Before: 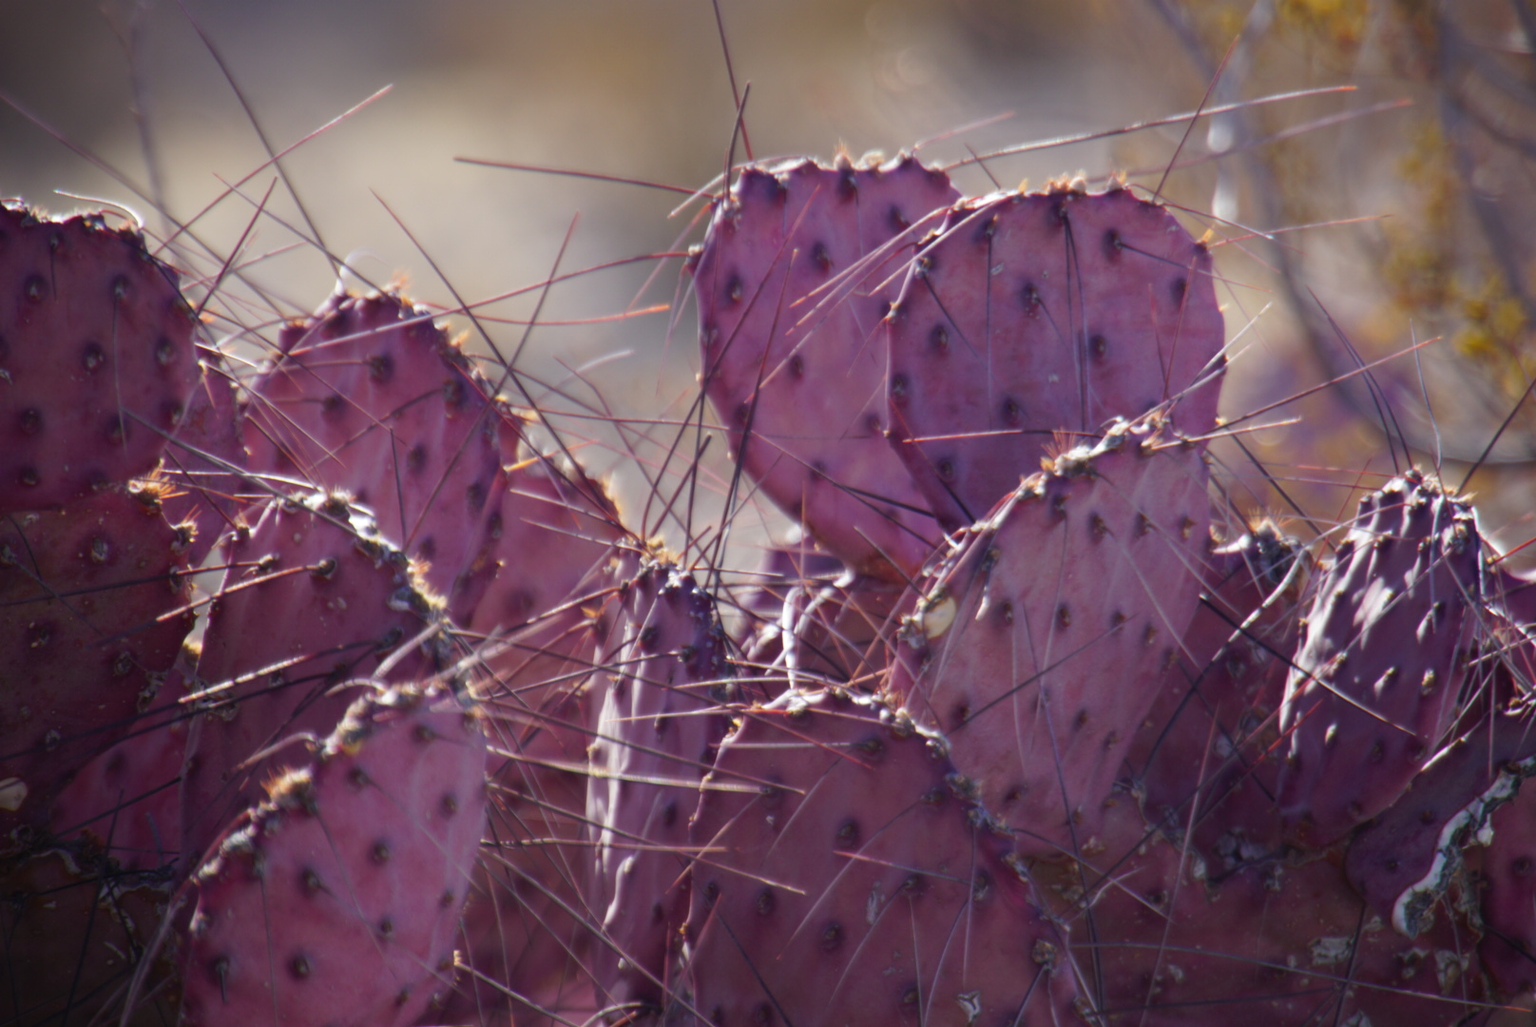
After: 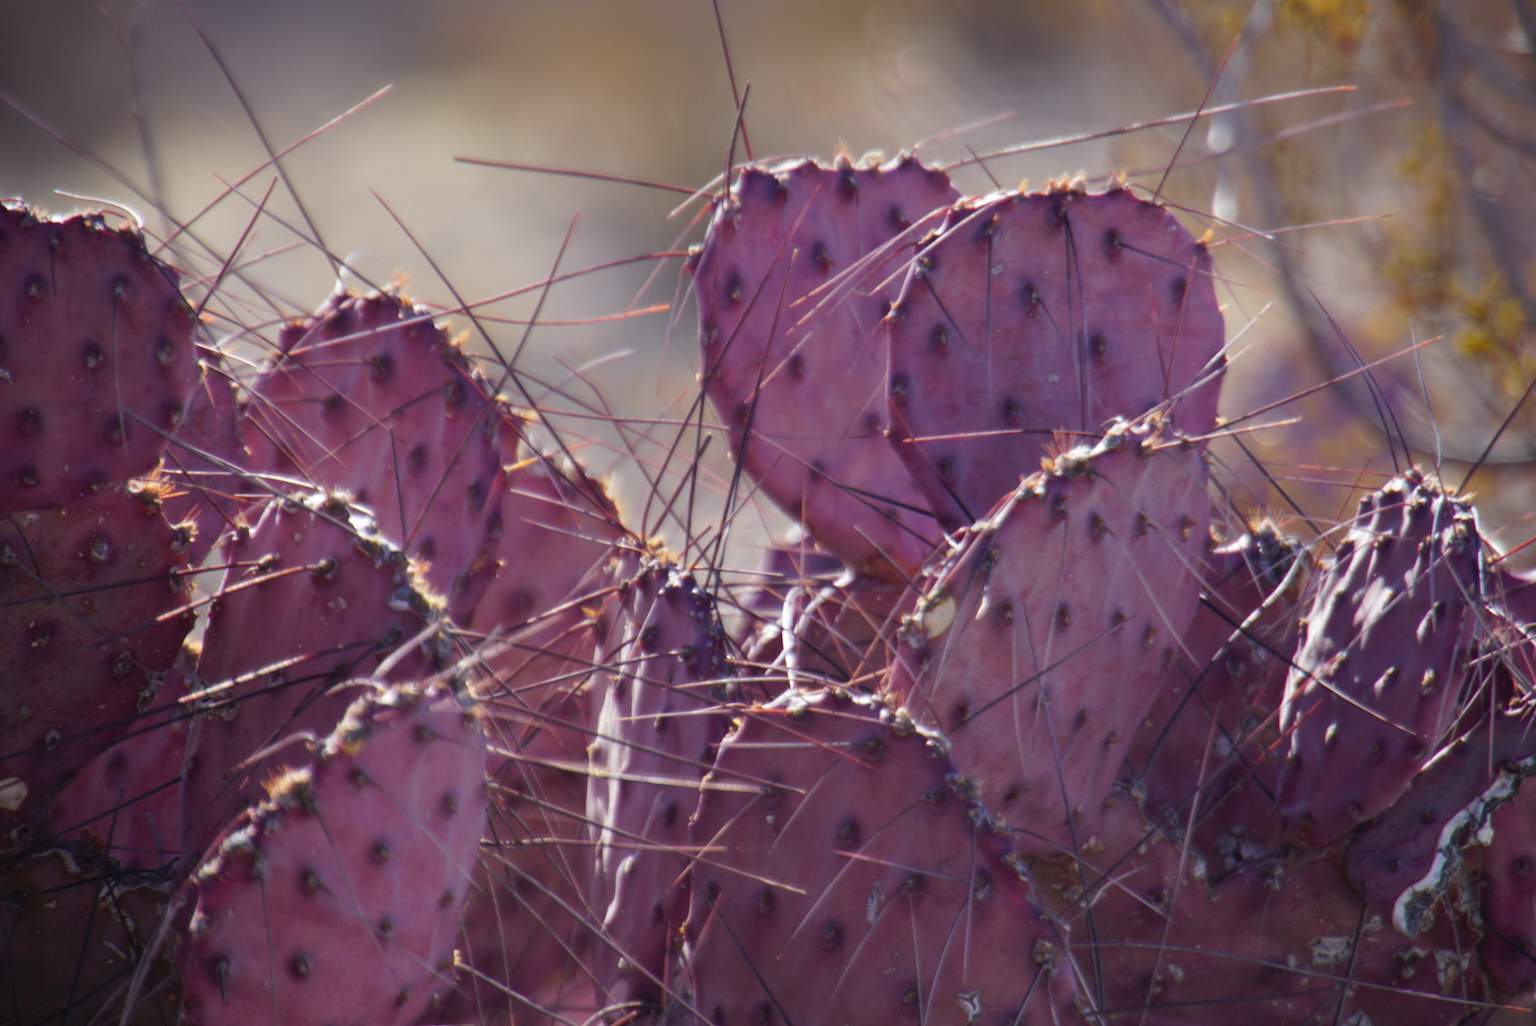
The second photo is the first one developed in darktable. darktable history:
shadows and highlights: shadows 30.61, highlights -62.65, highlights color adjustment 0.643%, soften with gaussian
tone equalizer: edges refinement/feathering 500, mask exposure compensation -1.57 EV, preserve details guided filter
